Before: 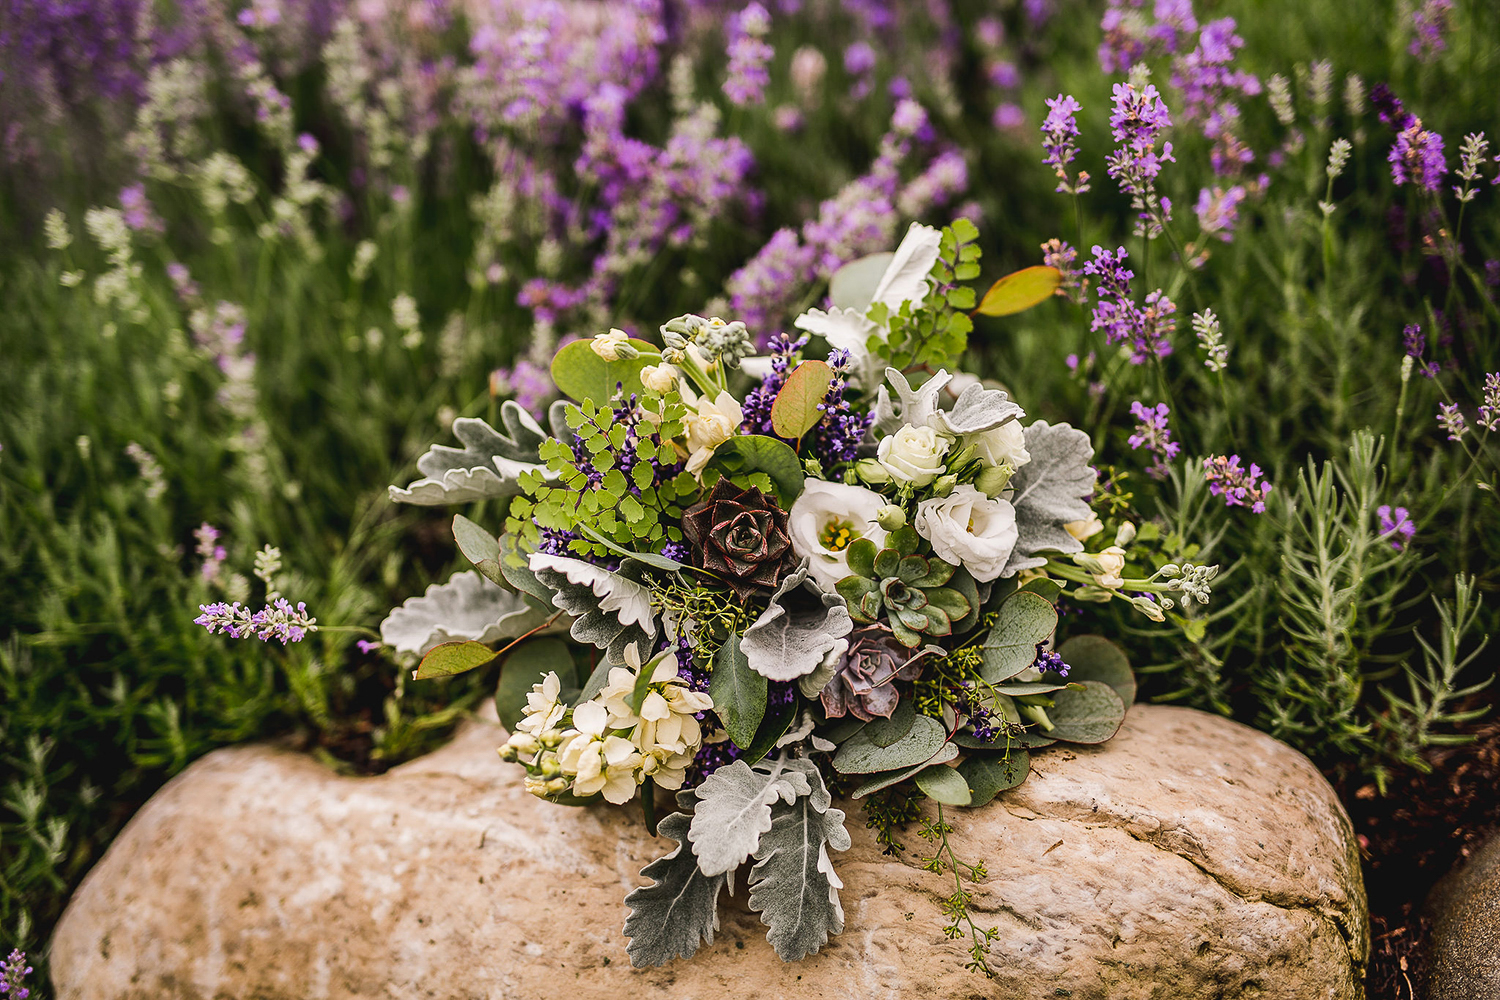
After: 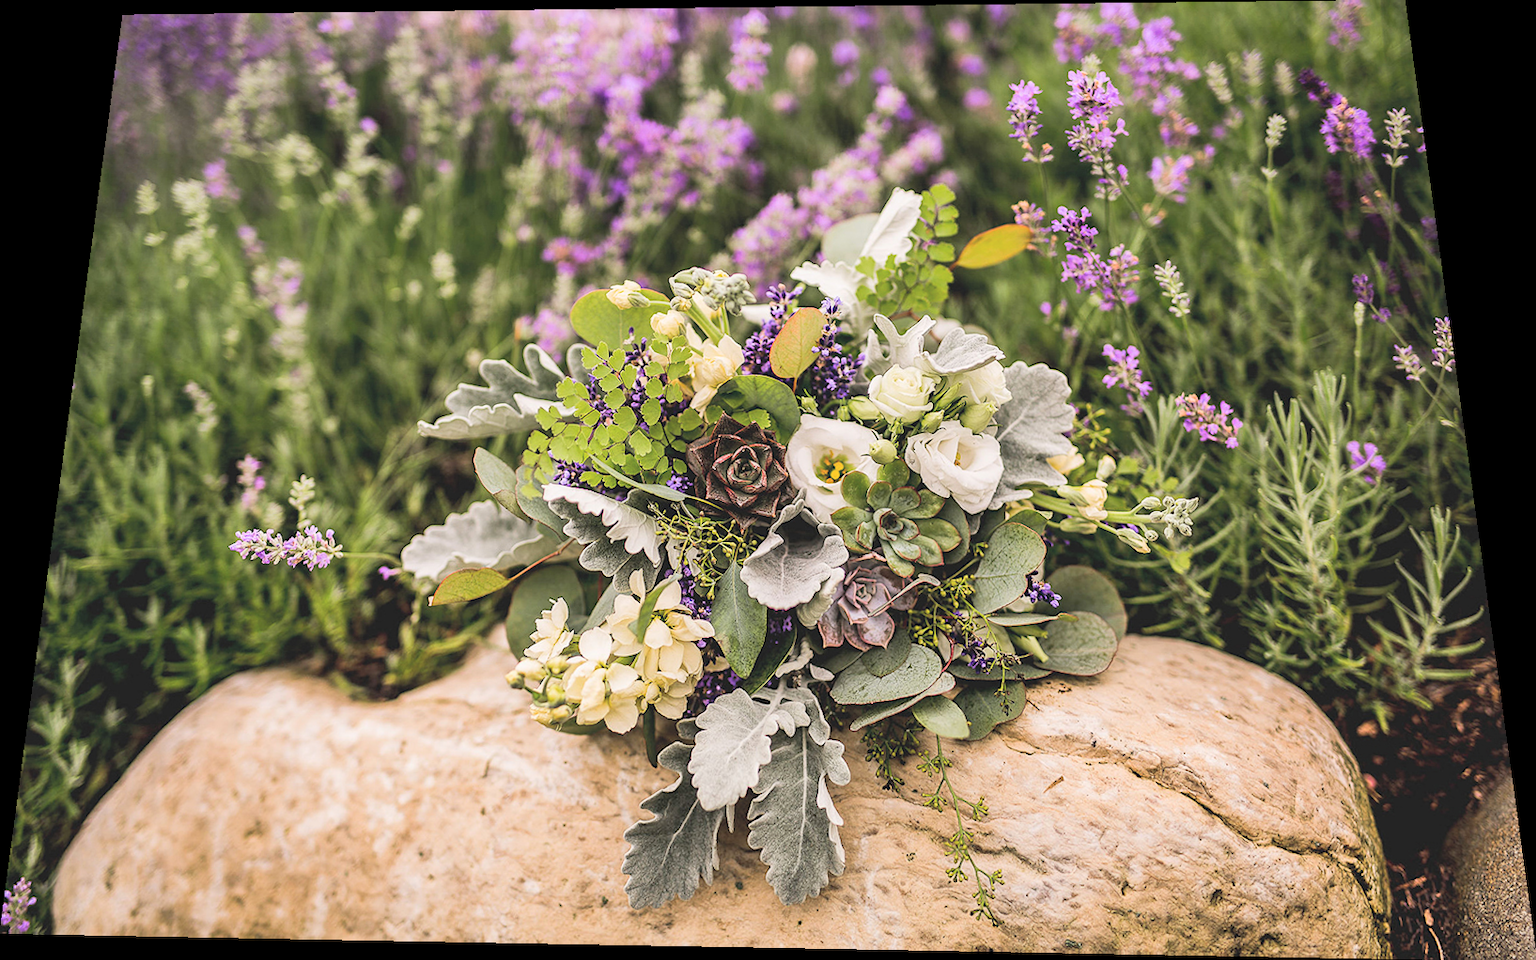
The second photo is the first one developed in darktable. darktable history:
contrast brightness saturation: brightness 0.28
rotate and perspective: rotation 0.128°, lens shift (vertical) -0.181, lens shift (horizontal) -0.044, shear 0.001, automatic cropping off
